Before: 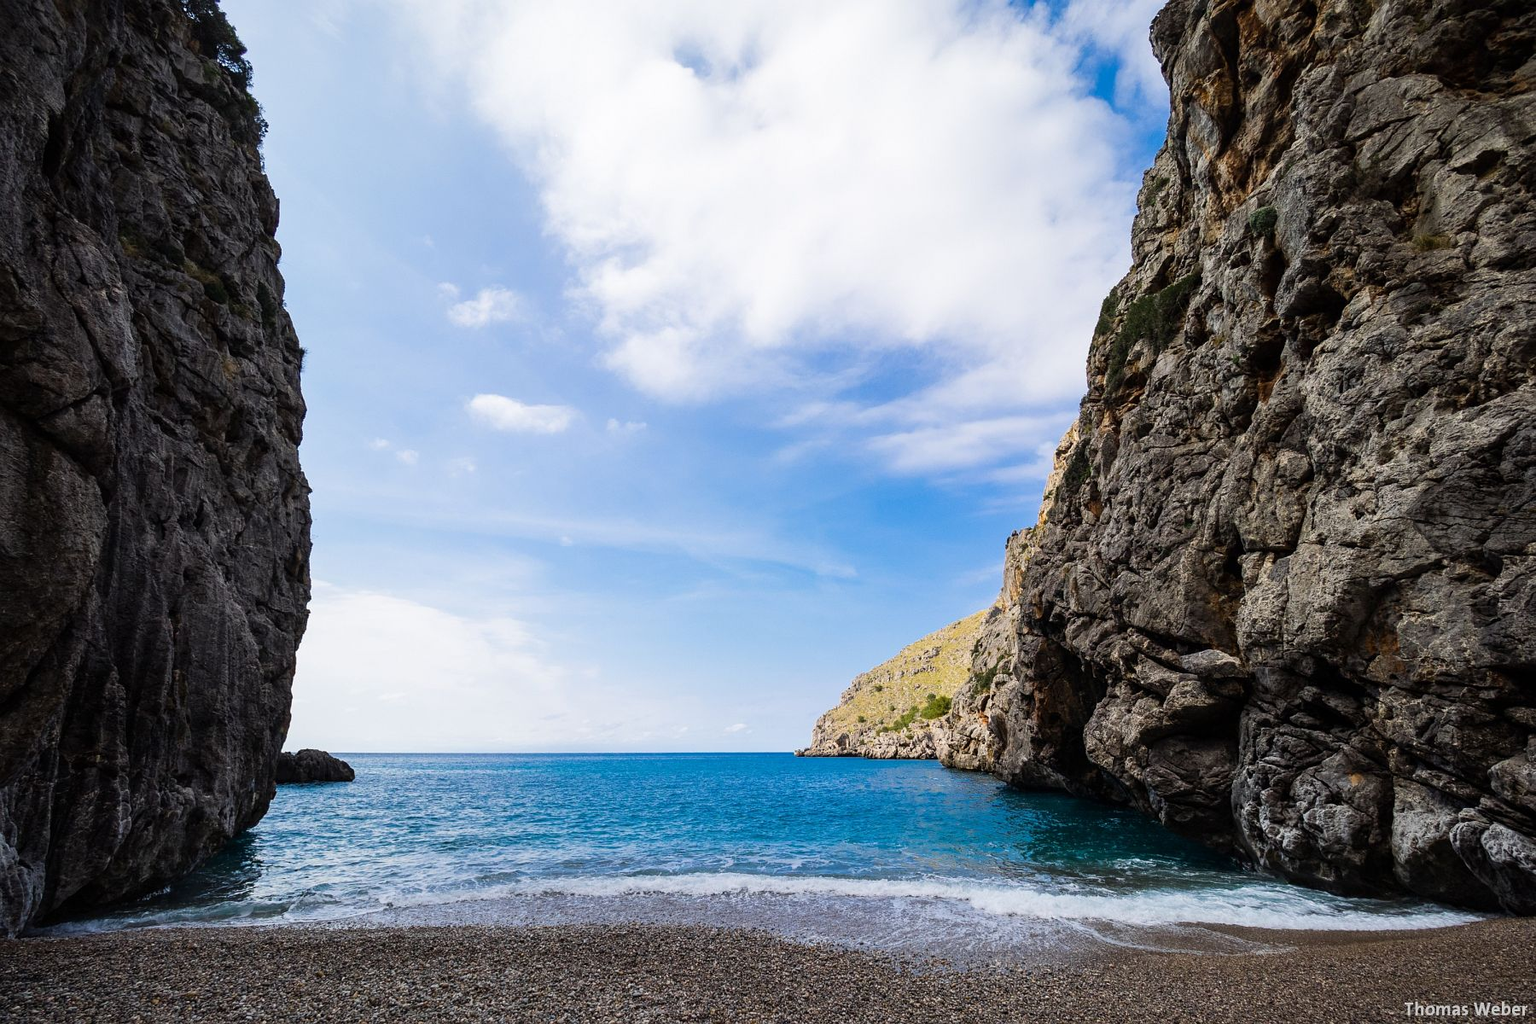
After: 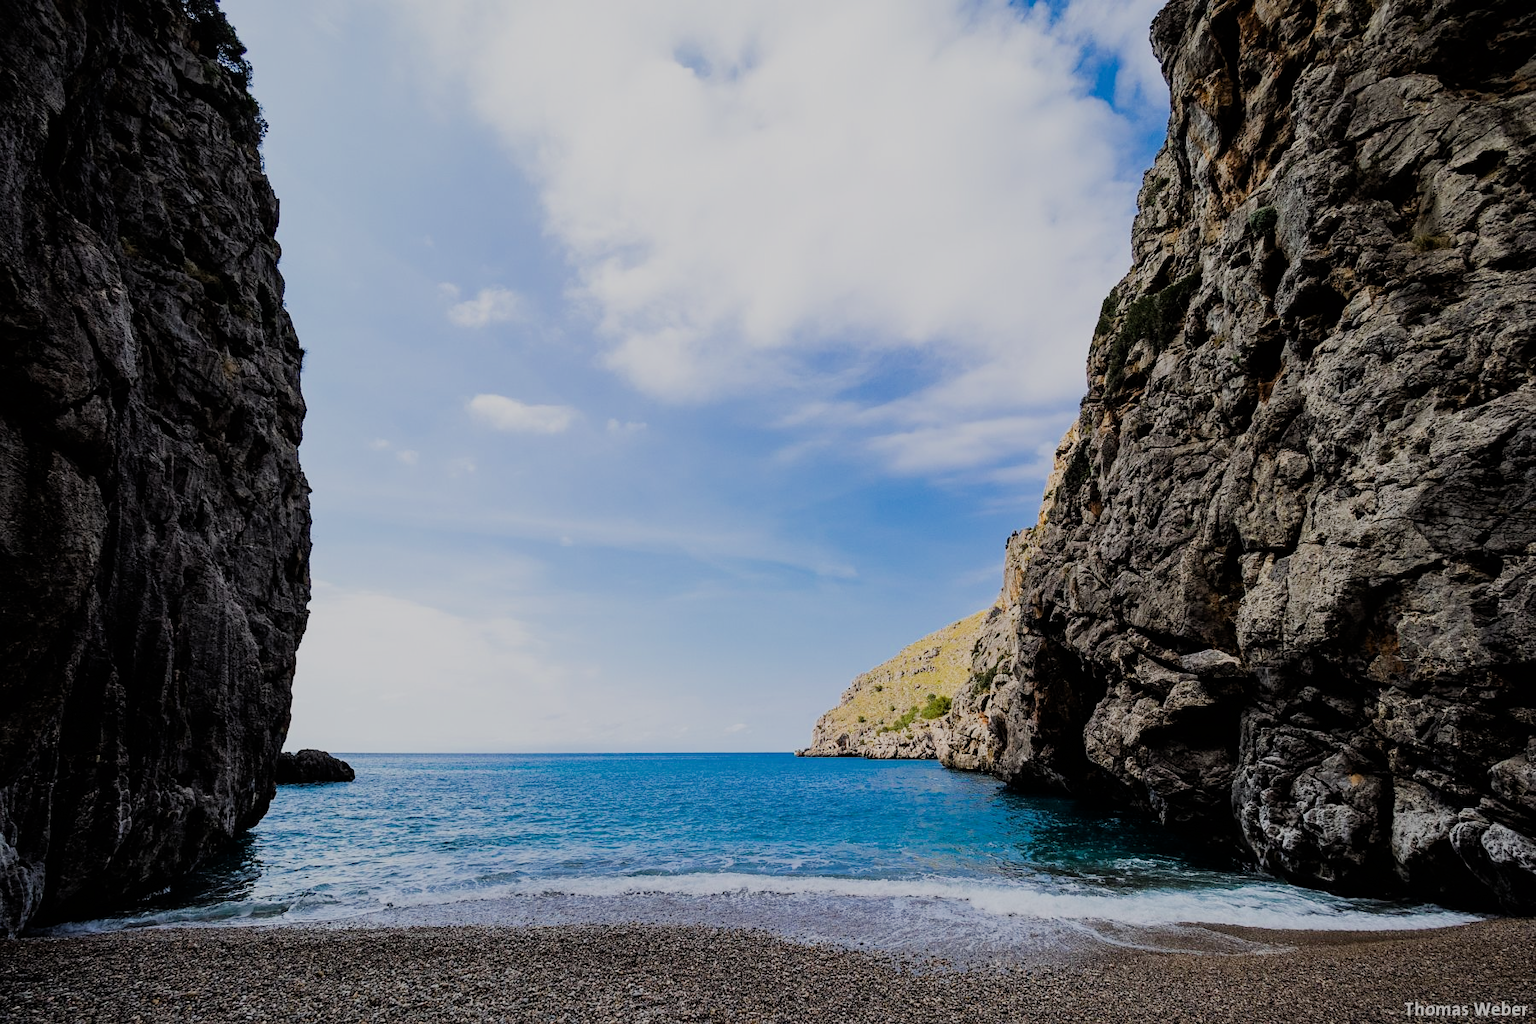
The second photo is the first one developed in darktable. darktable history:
haze removal: adaptive false
filmic rgb: black relative exposure -6.9 EV, white relative exposure 5.85 EV, hardness 2.7
